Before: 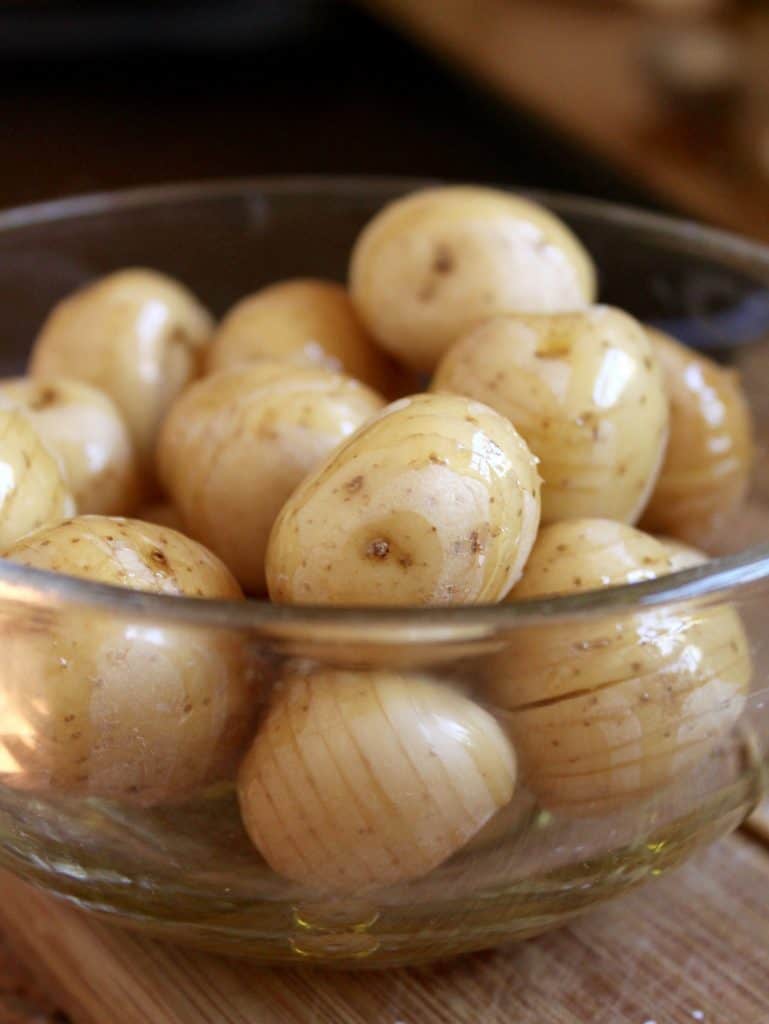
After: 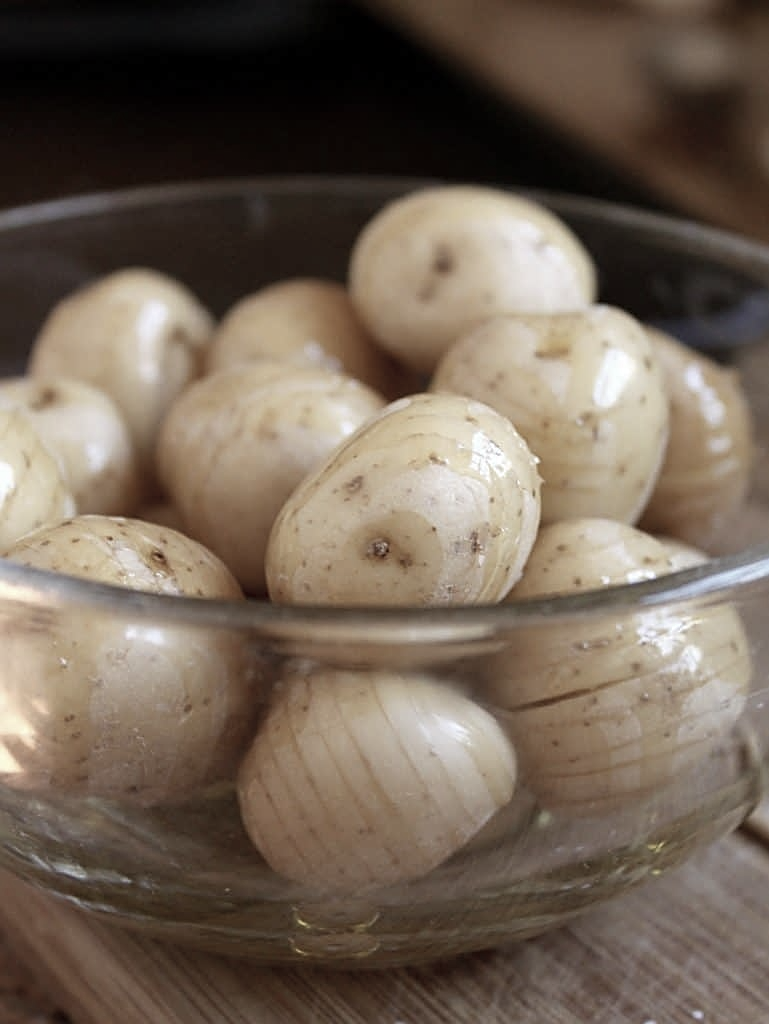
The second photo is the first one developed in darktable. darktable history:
sharpen: on, module defaults
color correction: saturation 0.5
